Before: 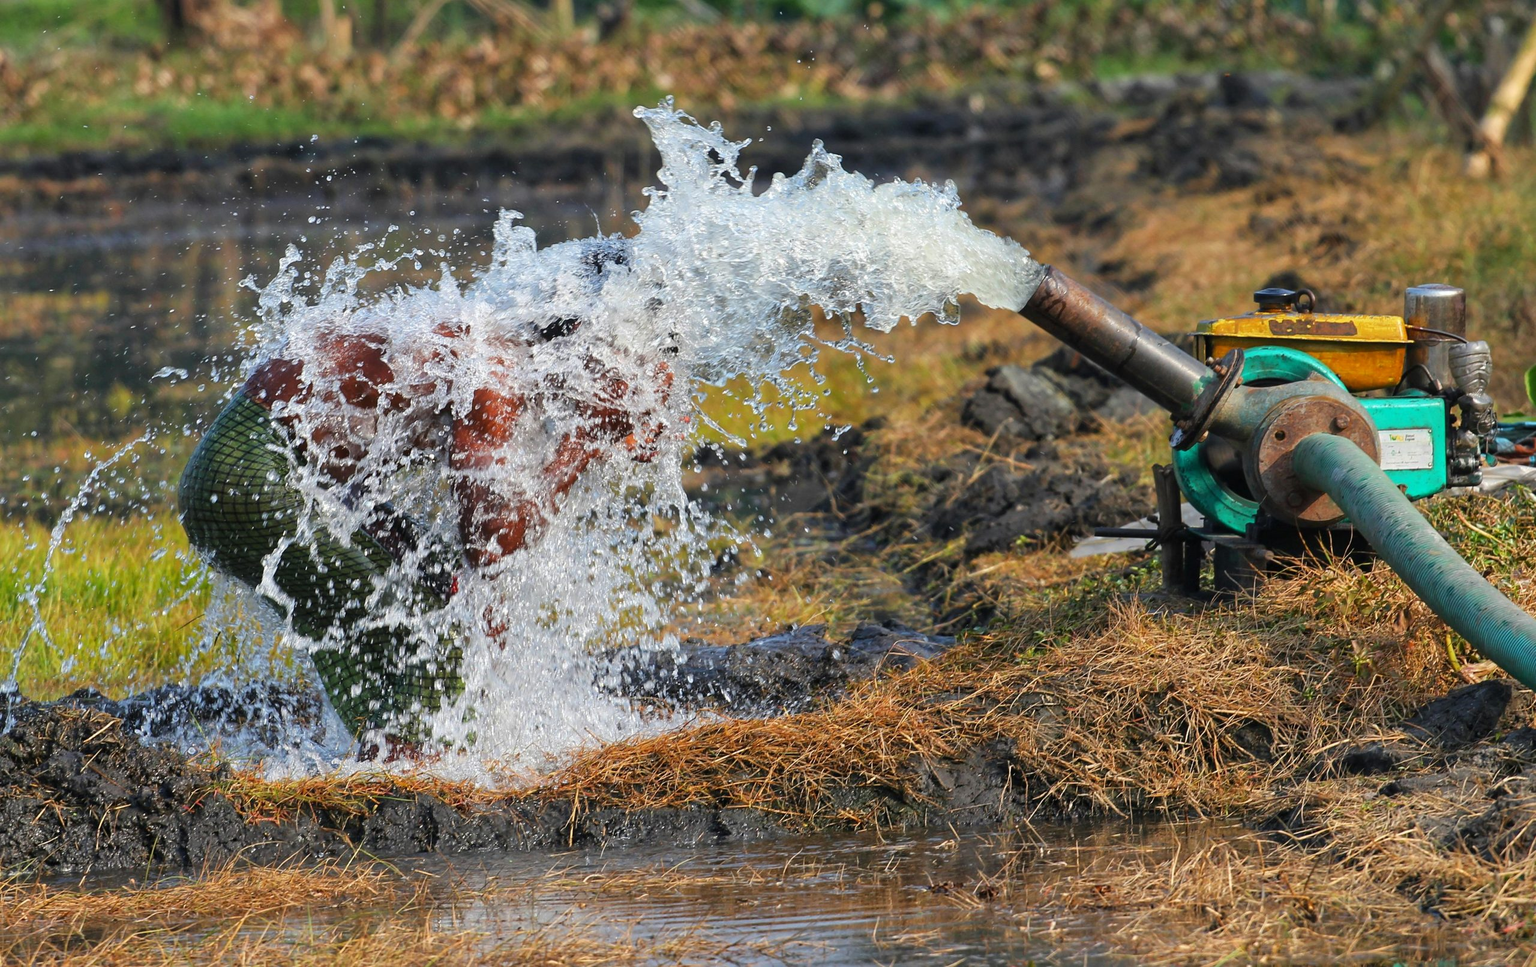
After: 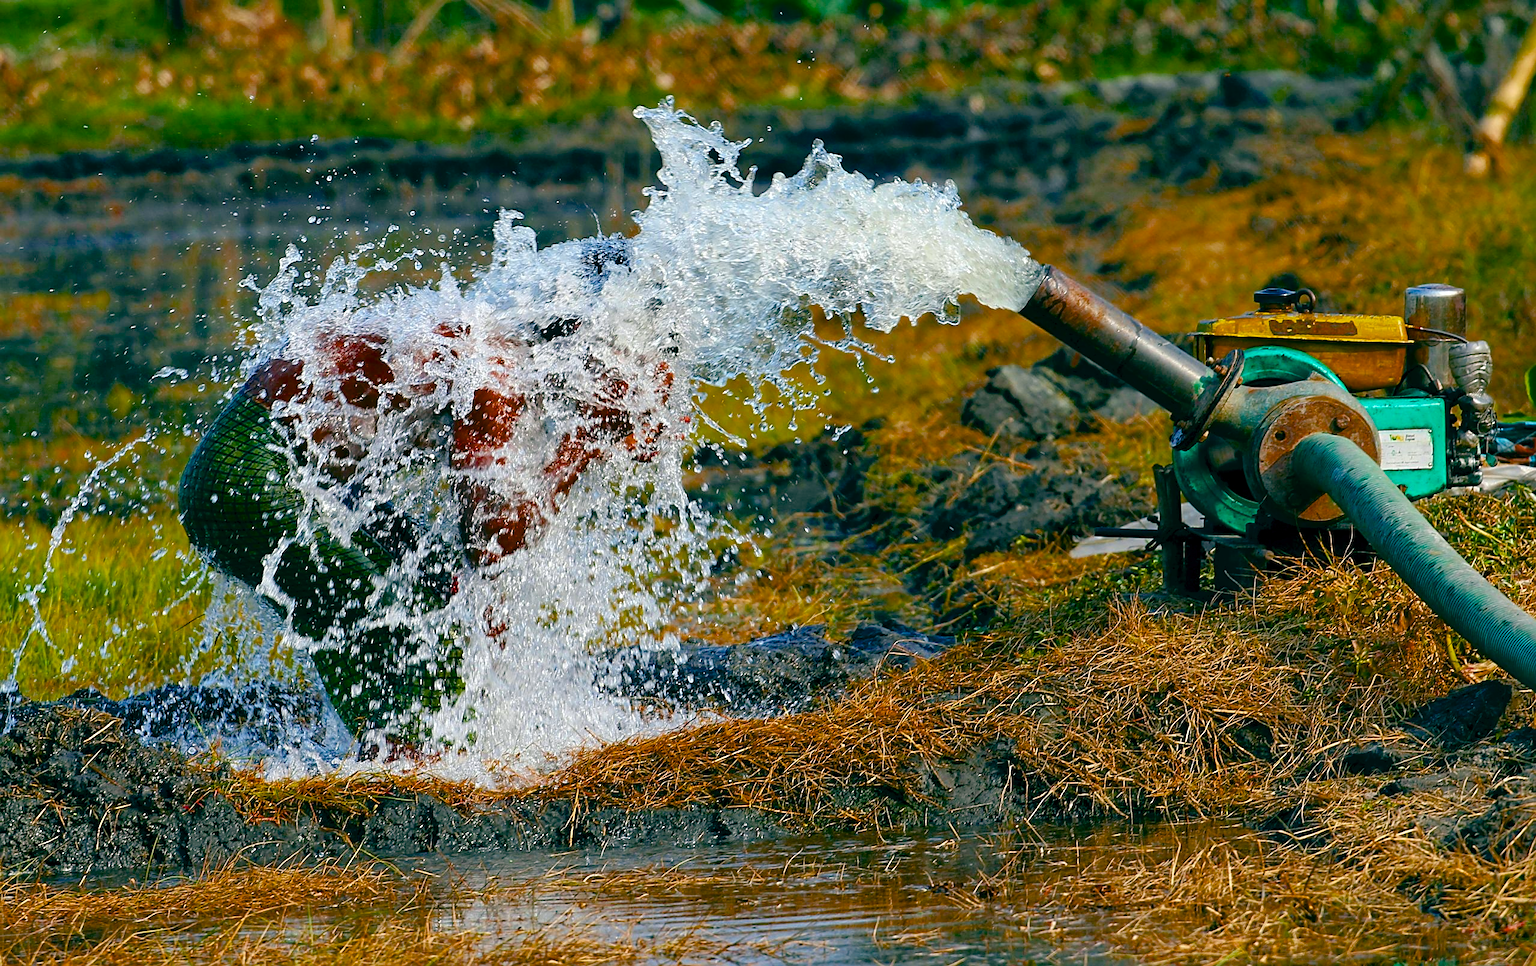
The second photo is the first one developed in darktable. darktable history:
sharpen: on, module defaults
color balance rgb: shadows lift › chroma 2.759%, shadows lift › hue 188.55°, global offset › luminance -0.318%, global offset › chroma 0.113%, global offset › hue 168.24°, perceptual saturation grading › global saturation 44.645%, perceptual saturation grading › highlights -25.658%, perceptual saturation grading › shadows 50.127%, saturation formula JzAzBz (2021)
